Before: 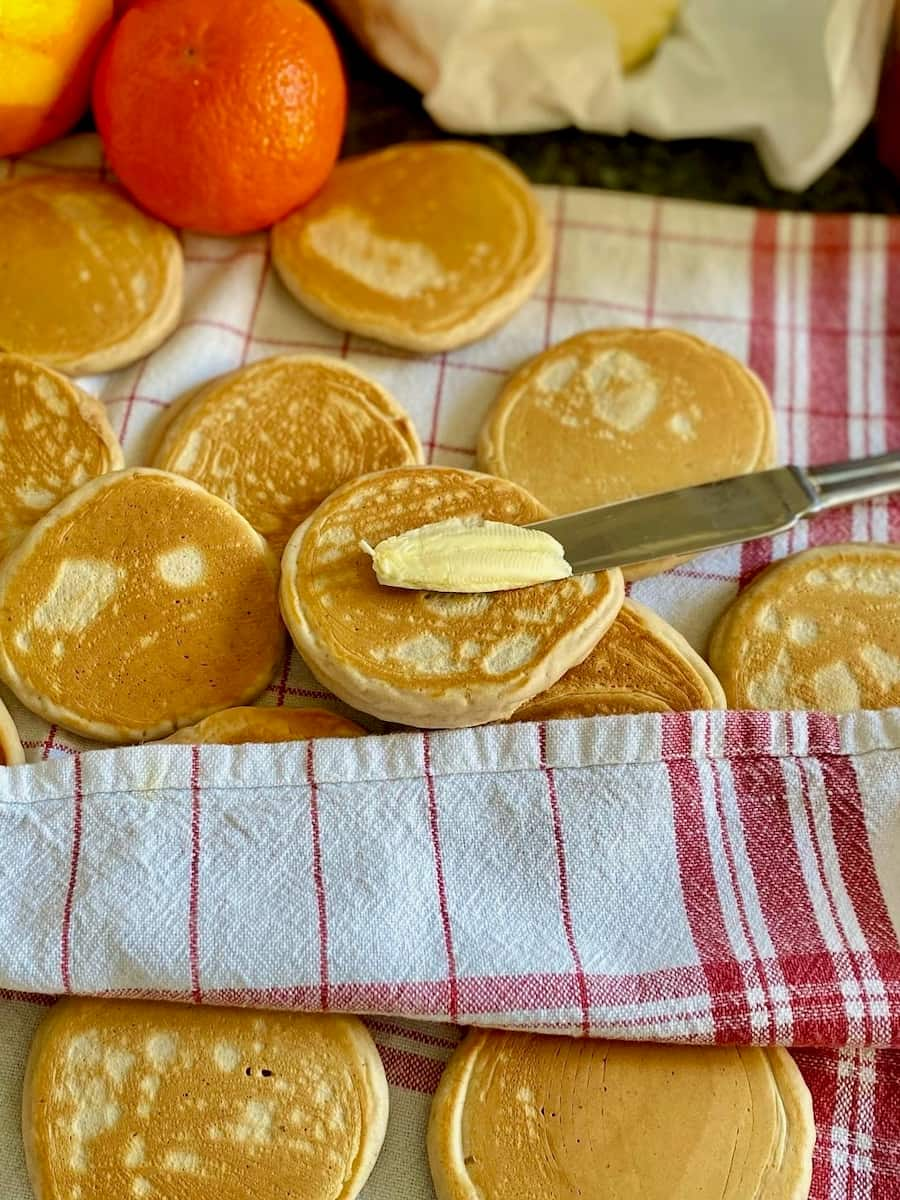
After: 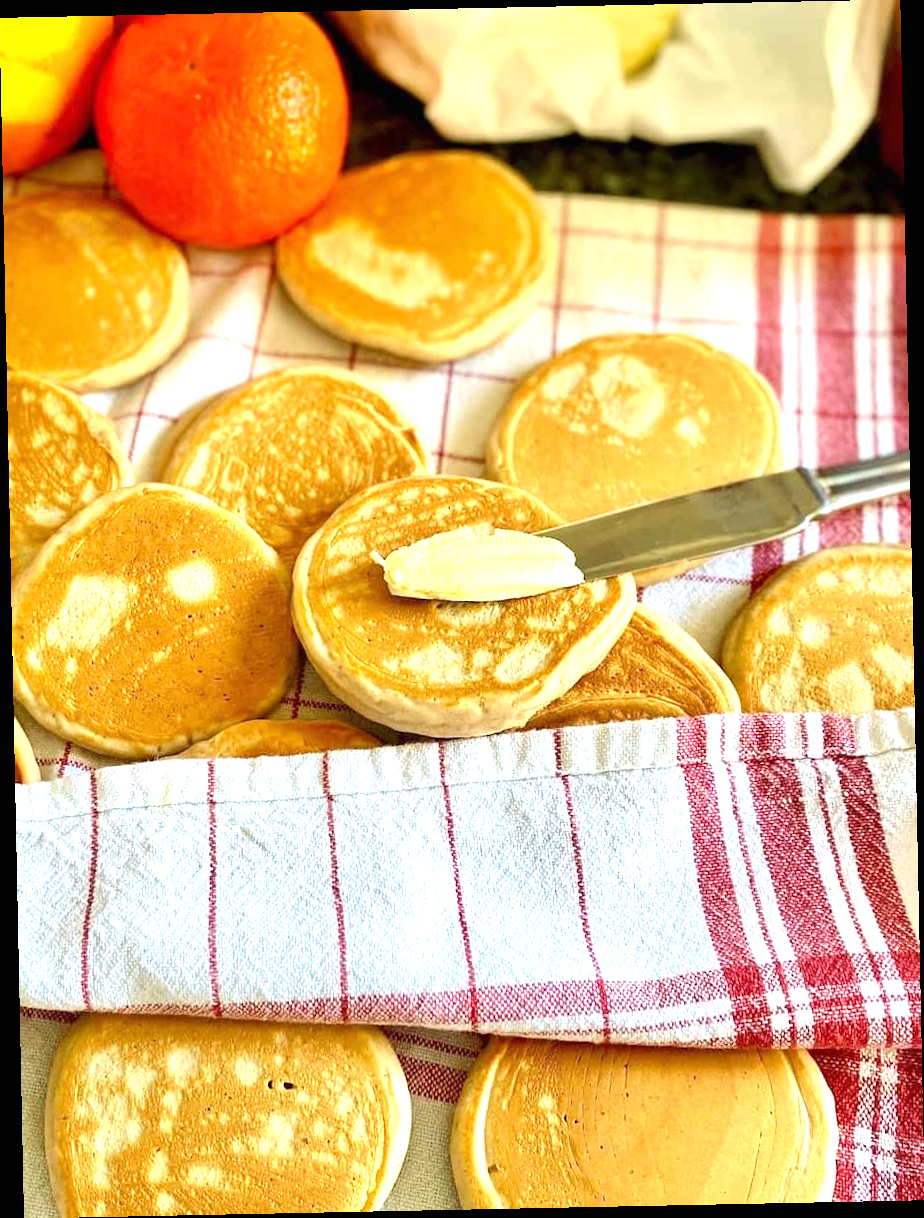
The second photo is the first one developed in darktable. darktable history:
rotate and perspective: rotation -1.17°, automatic cropping off
exposure: black level correction 0, exposure 1.1 EV, compensate highlight preservation false
